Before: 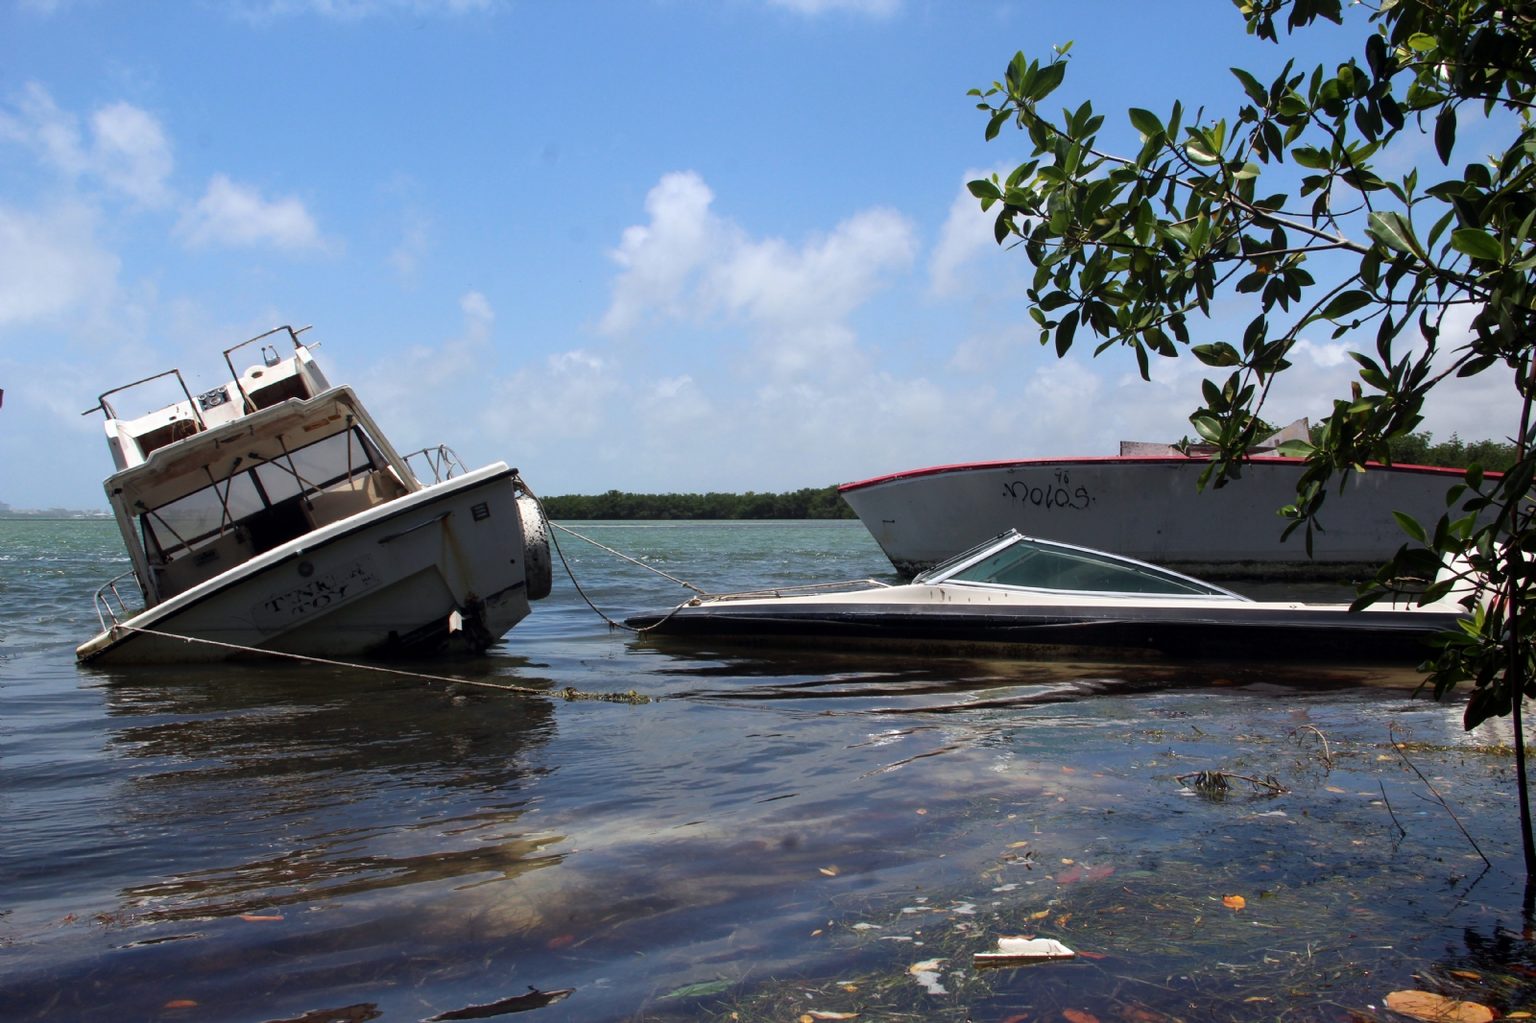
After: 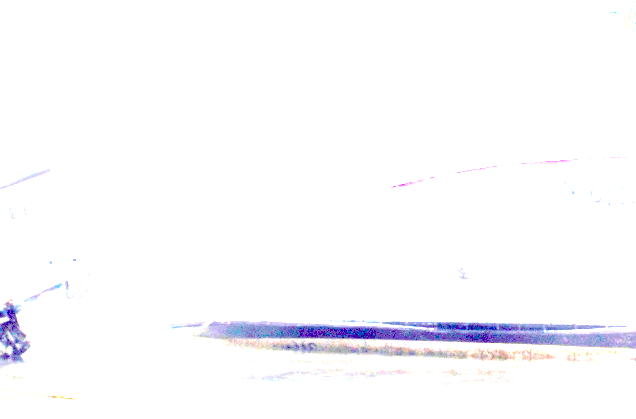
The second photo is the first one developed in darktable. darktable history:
crop: left 30.22%, top 30.383%, right 29.976%, bottom 30.279%
contrast brightness saturation: contrast 0.041, saturation 0.071
exposure: exposure 7.922 EV, compensate highlight preservation false
